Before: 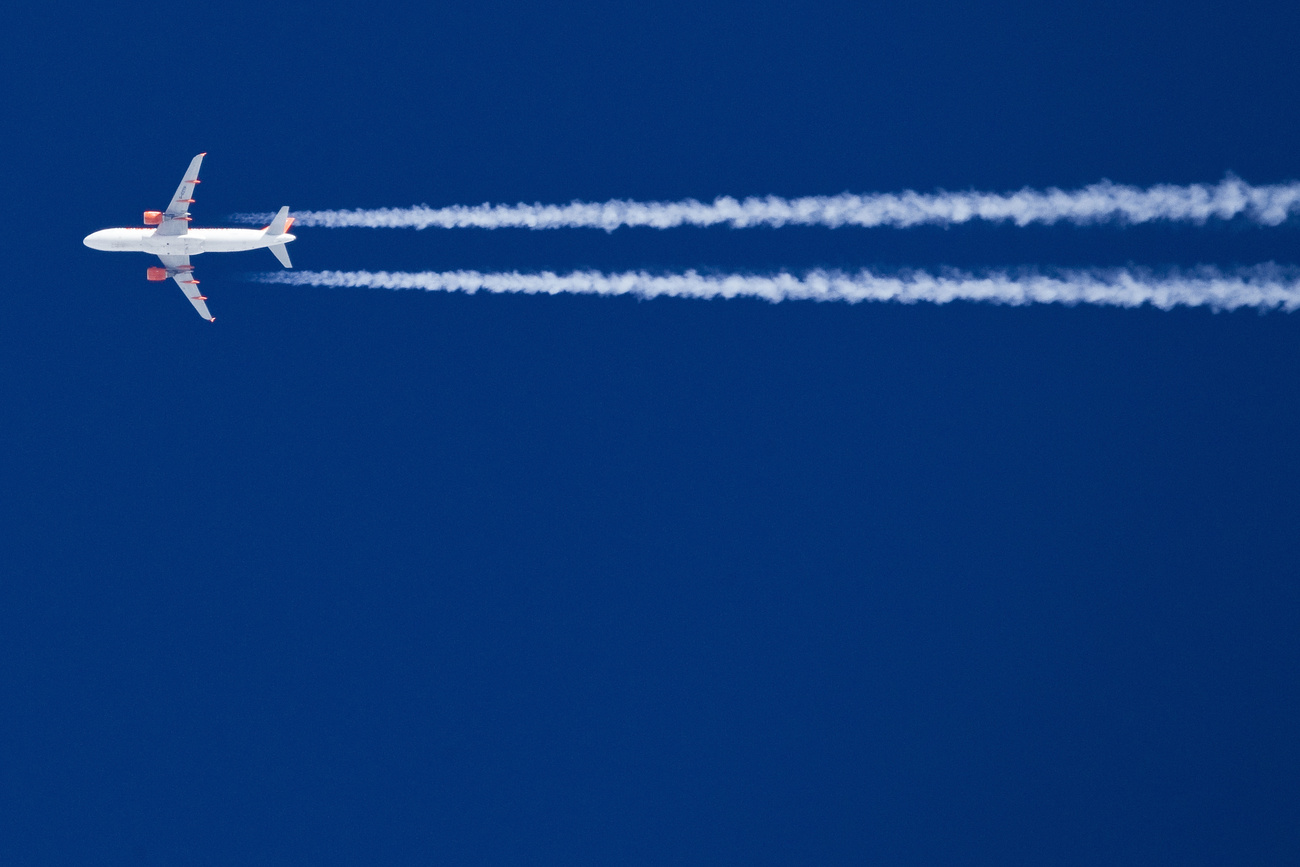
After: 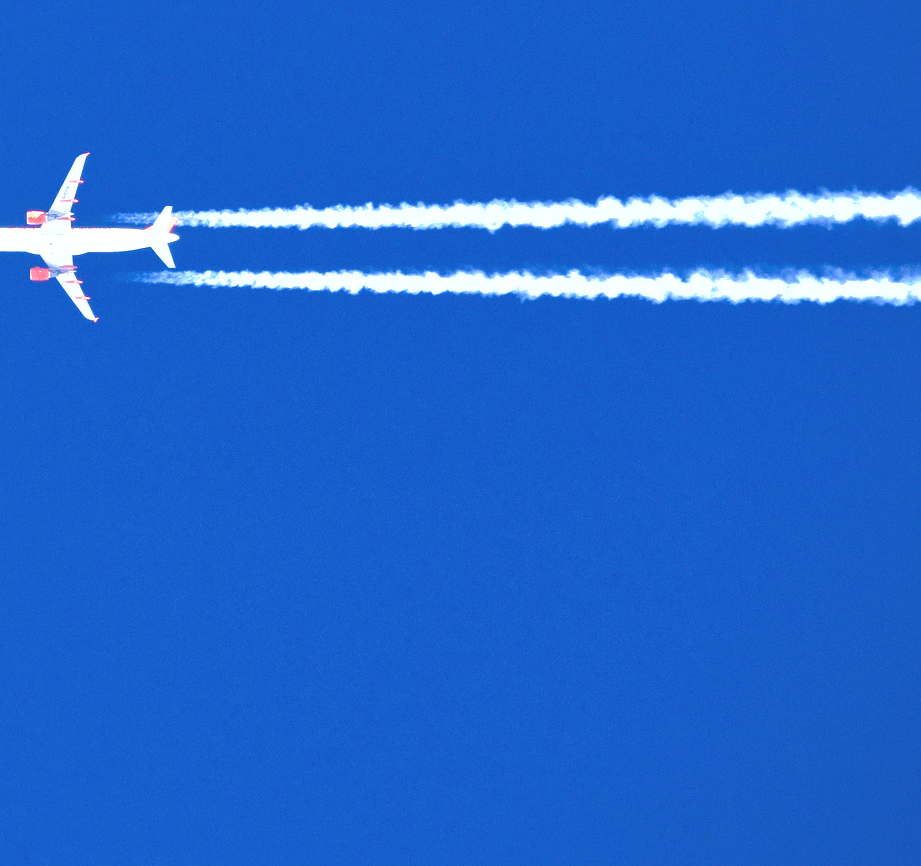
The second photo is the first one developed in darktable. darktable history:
exposure: black level correction 0, exposure 1.675 EV, compensate highlight preservation false
shadows and highlights: on, module defaults
crop and rotate: left 9.053%, right 20.085%
